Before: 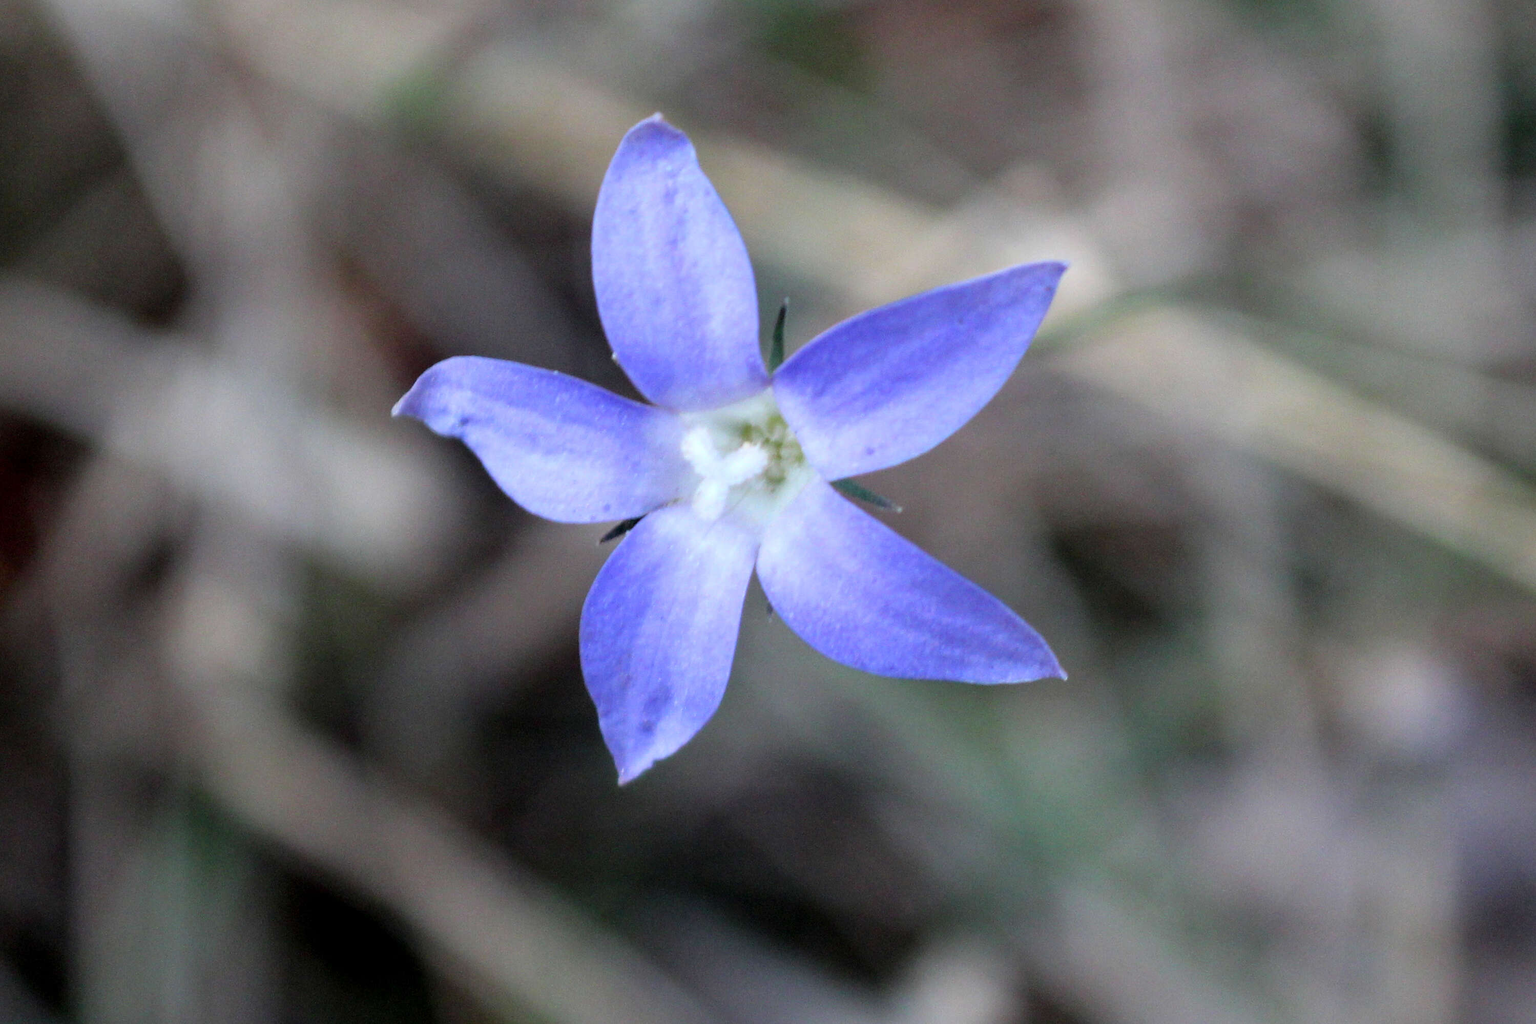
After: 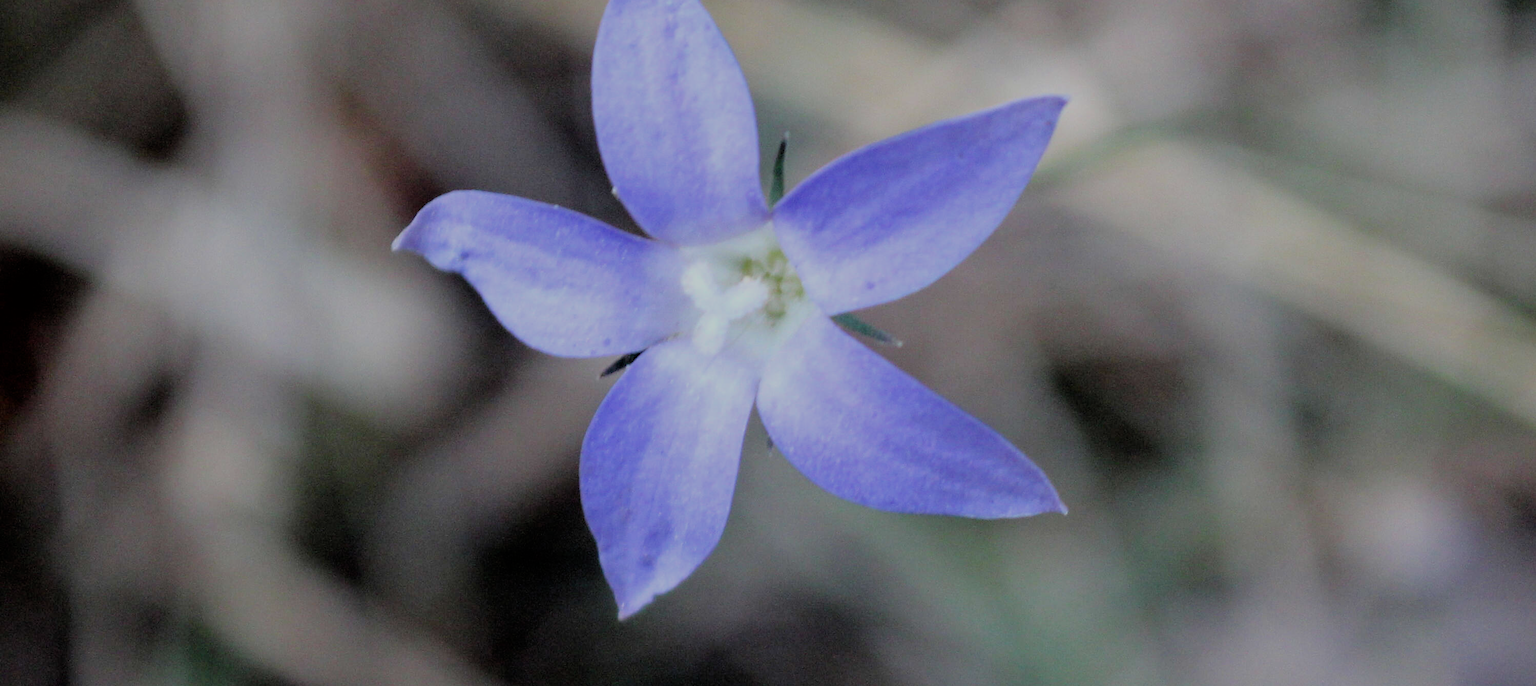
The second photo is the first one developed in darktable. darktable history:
filmic rgb: black relative exposure -6.52 EV, white relative exposure 4.71 EV, hardness 3.15, contrast 0.809
crop: top 16.233%, bottom 16.771%
